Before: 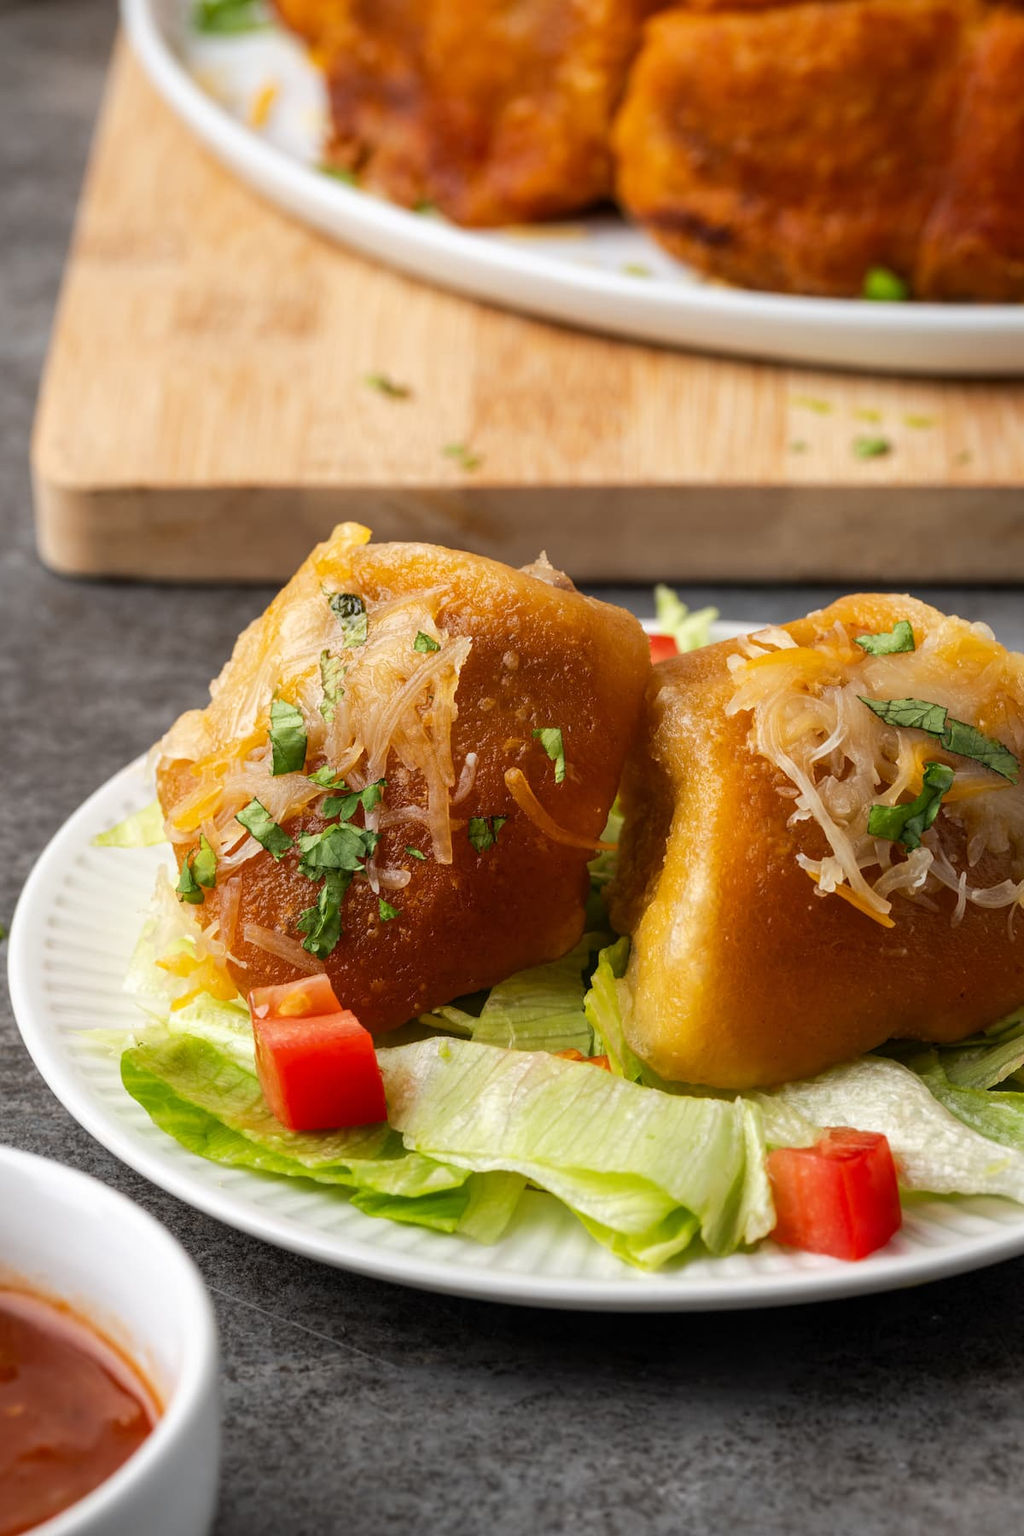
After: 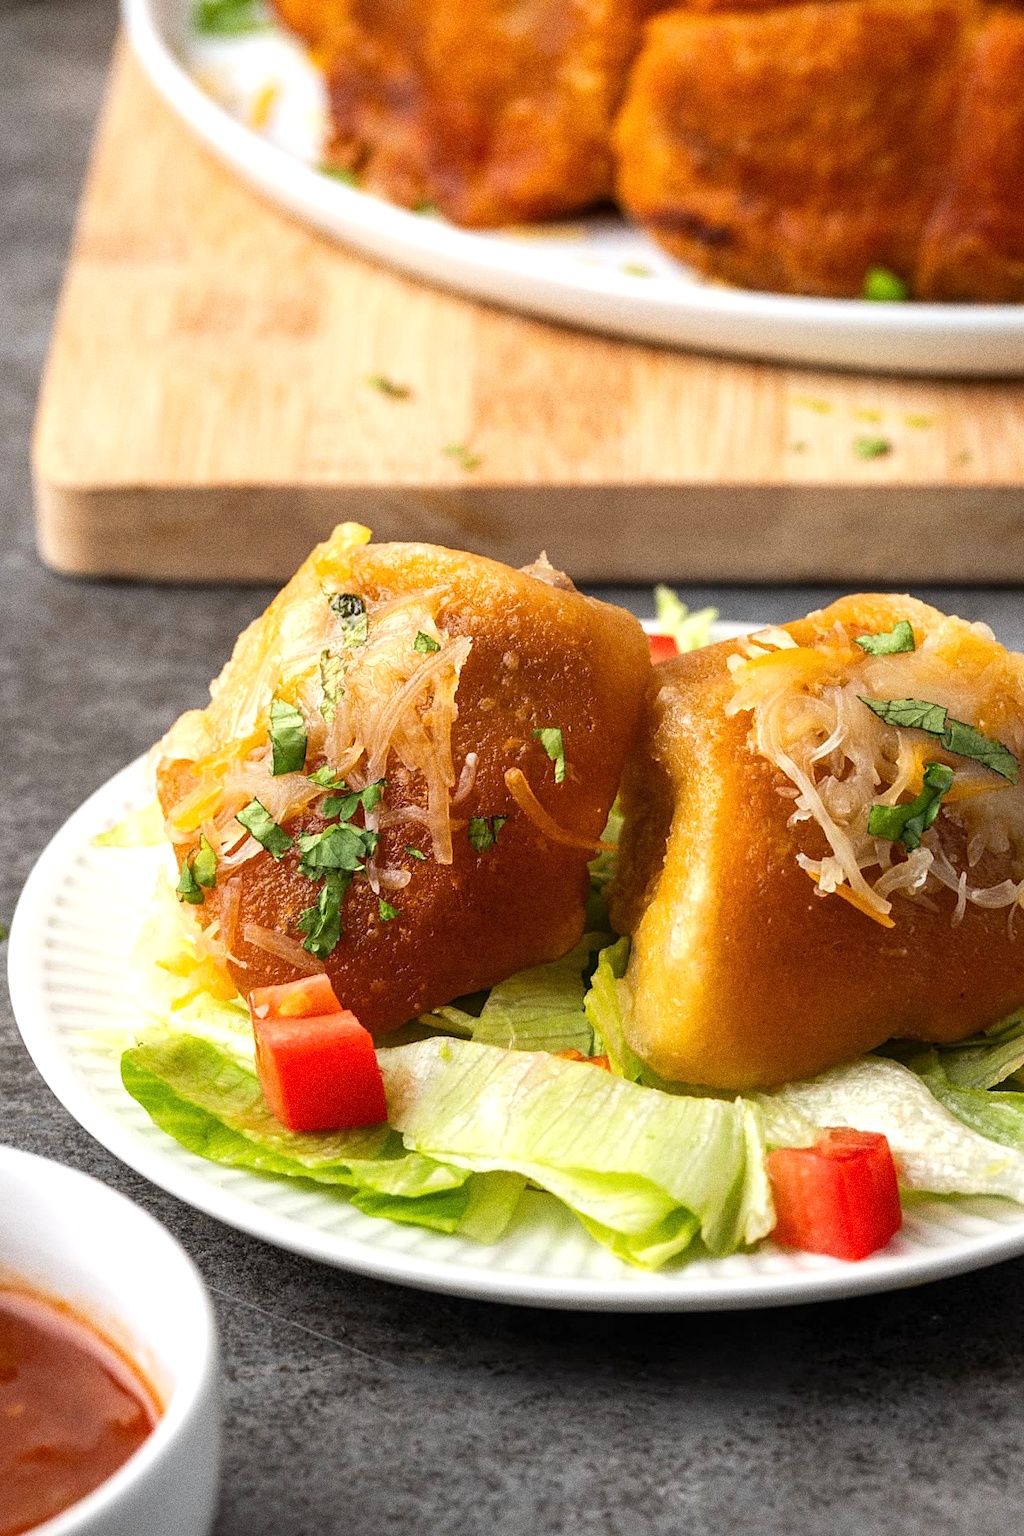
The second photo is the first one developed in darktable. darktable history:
grain: coarseness 0.09 ISO, strength 40%
exposure: exposure 0.426 EV, compensate highlight preservation false
sharpen: amount 0.2
